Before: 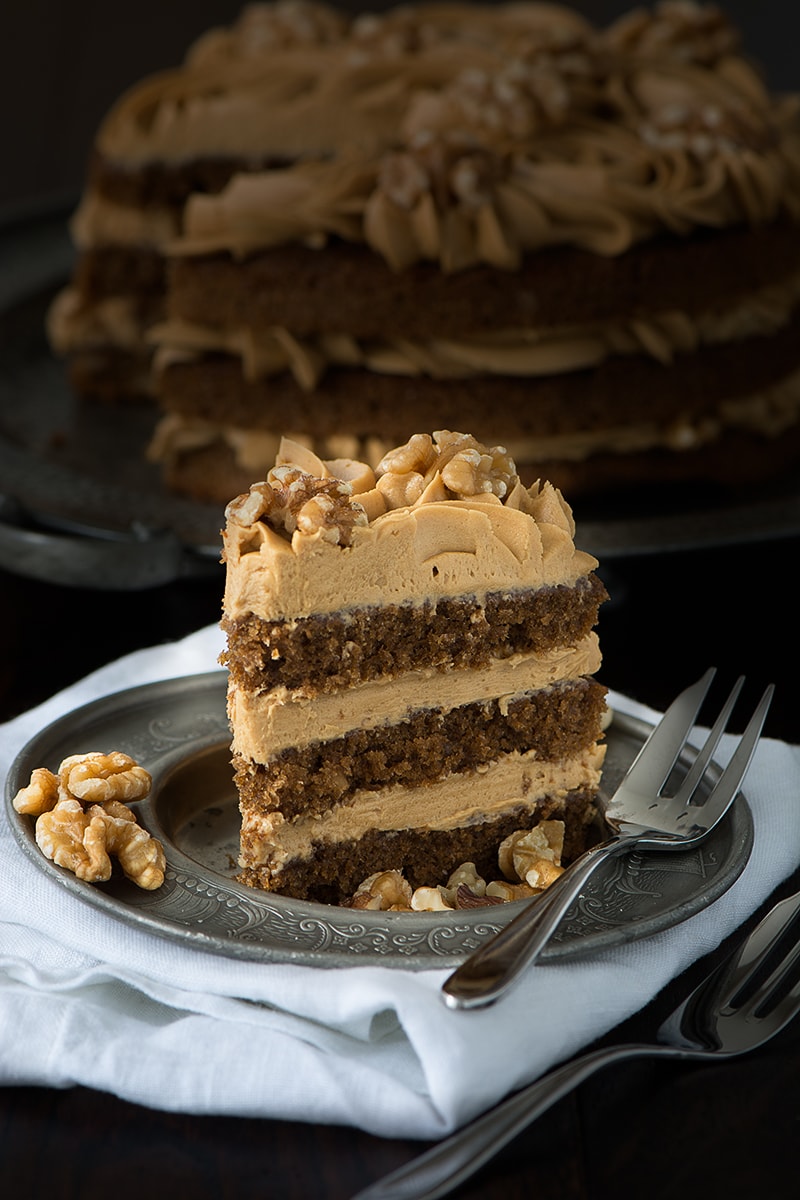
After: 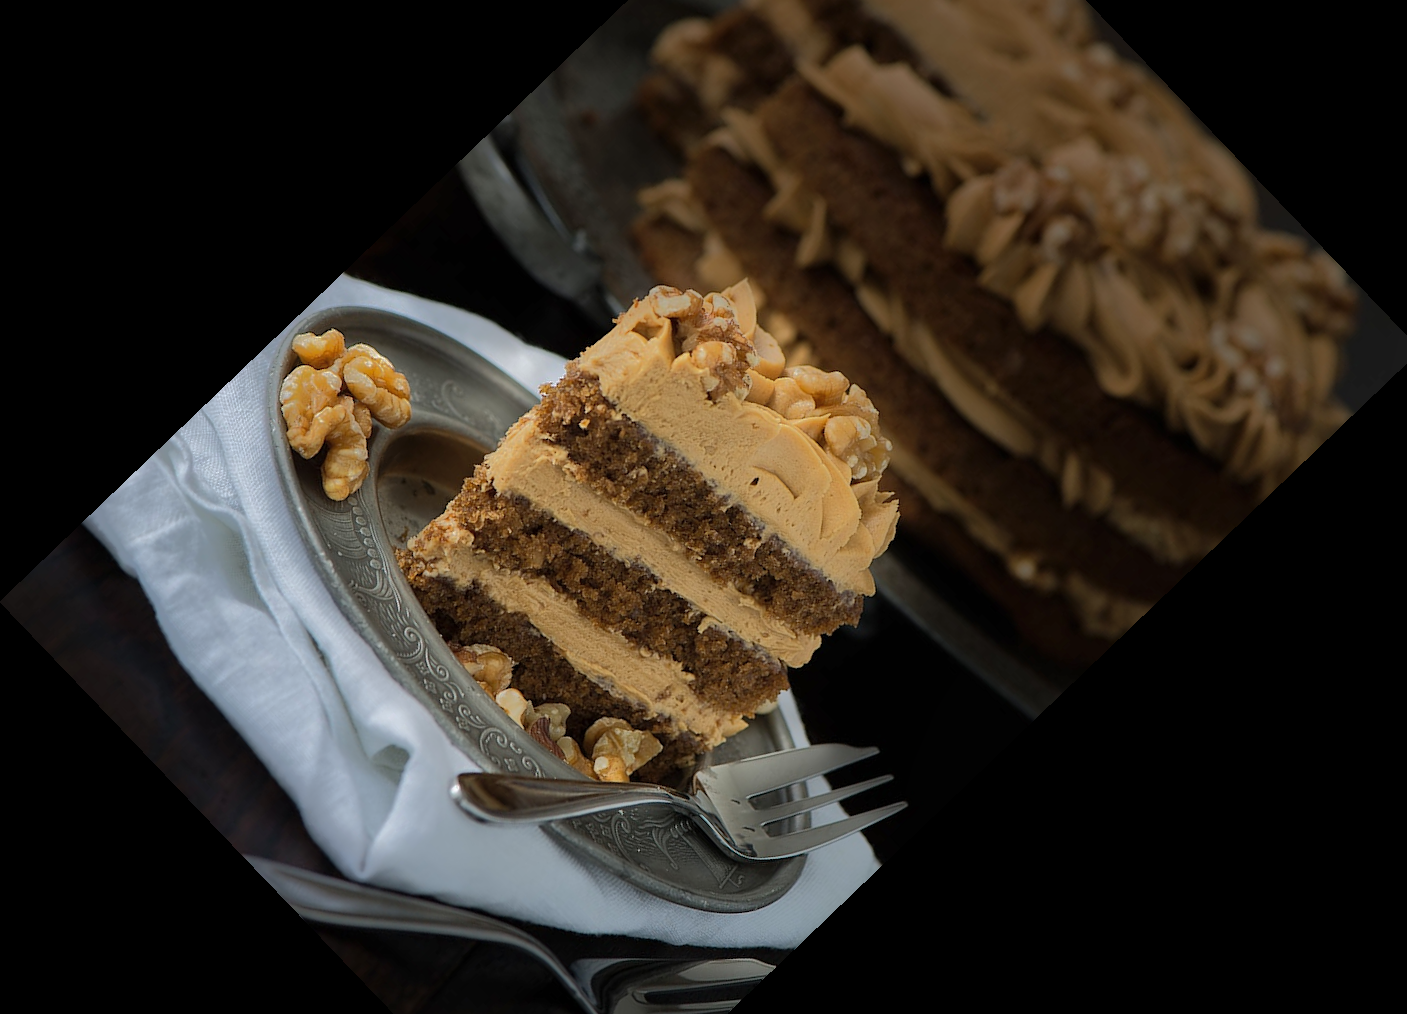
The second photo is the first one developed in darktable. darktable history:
crop and rotate: angle -46.26°, top 16.234%, right 0.912%, bottom 11.704%
shadows and highlights: shadows 38.43, highlights -74.54
